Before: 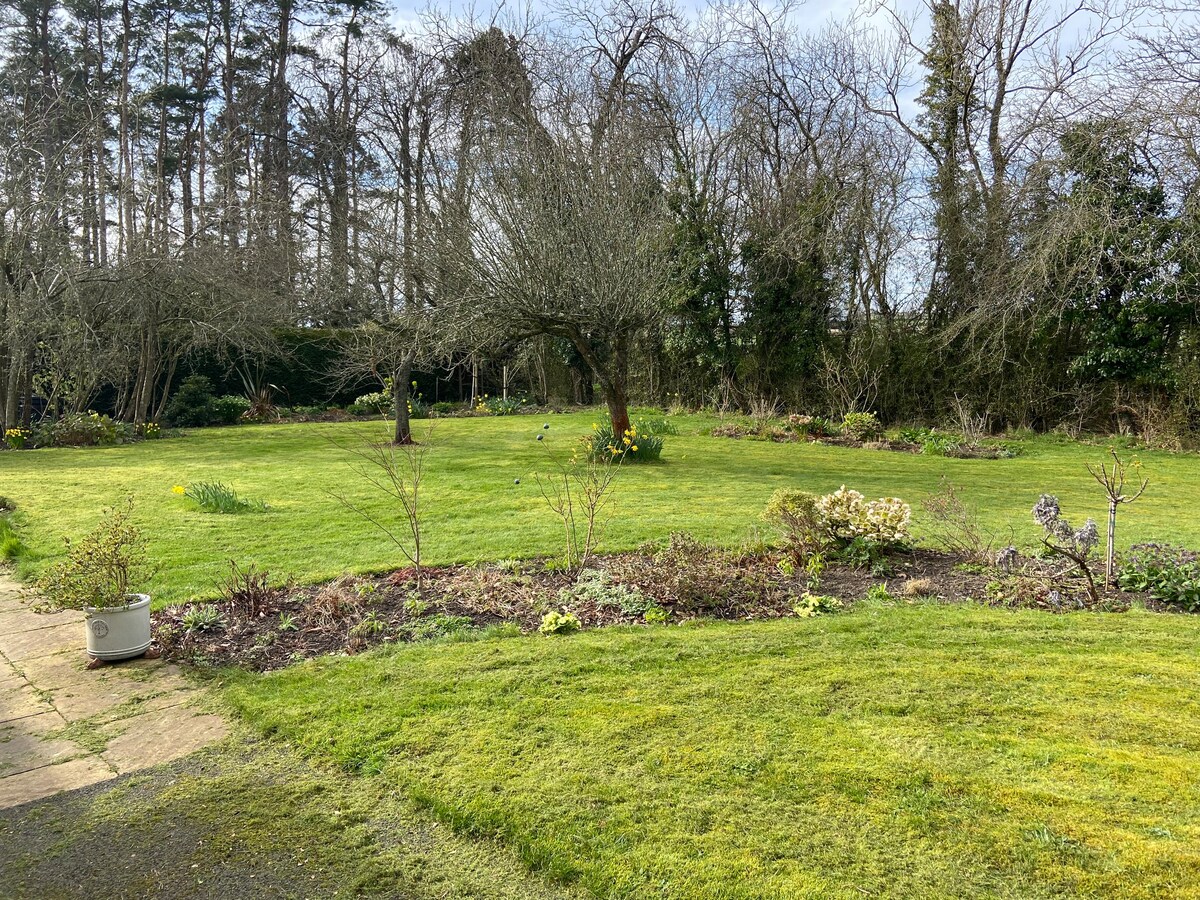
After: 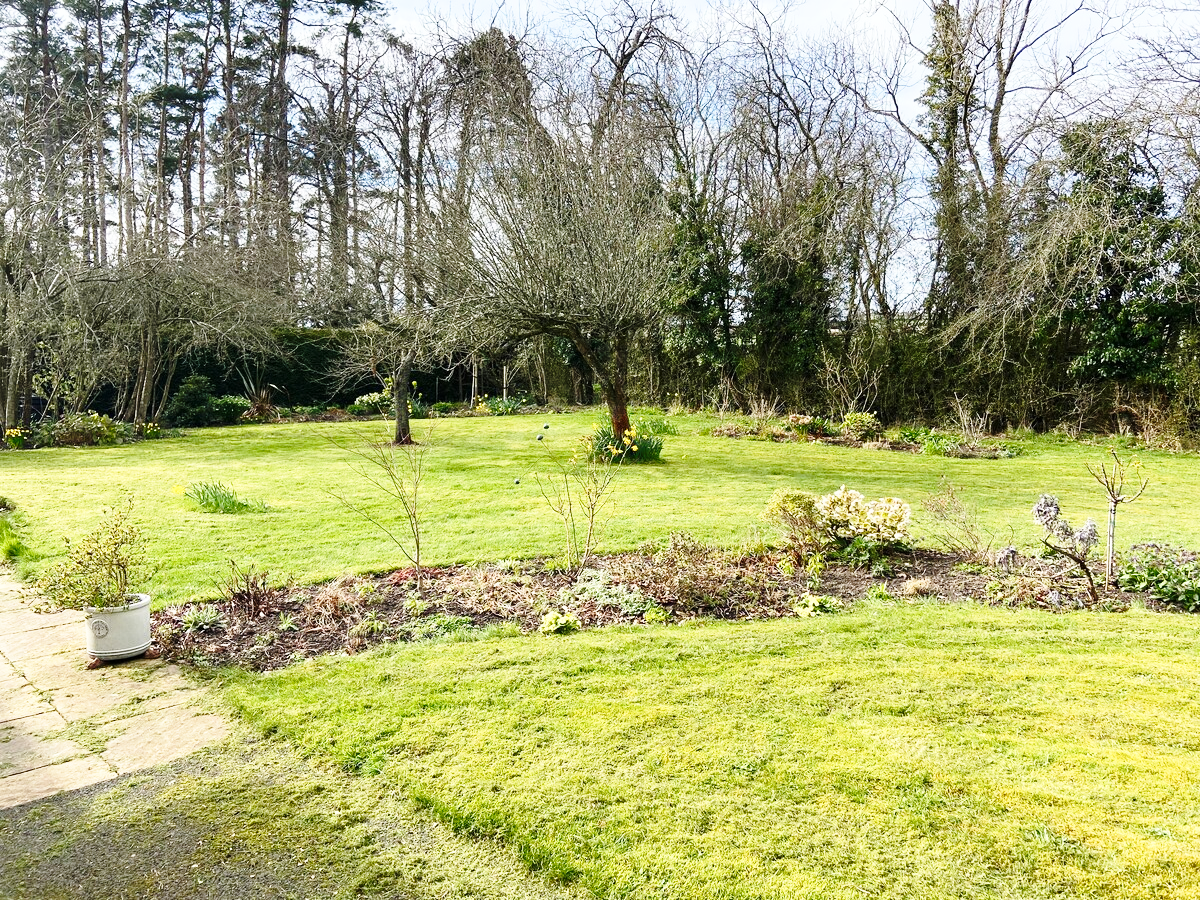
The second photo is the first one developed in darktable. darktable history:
shadows and highlights: shadows 0.373, highlights 38.64, highlights color adjustment 0.585%
base curve: curves: ch0 [(0, 0) (0.028, 0.03) (0.121, 0.232) (0.46, 0.748) (0.859, 0.968) (1, 1)], preserve colors none
